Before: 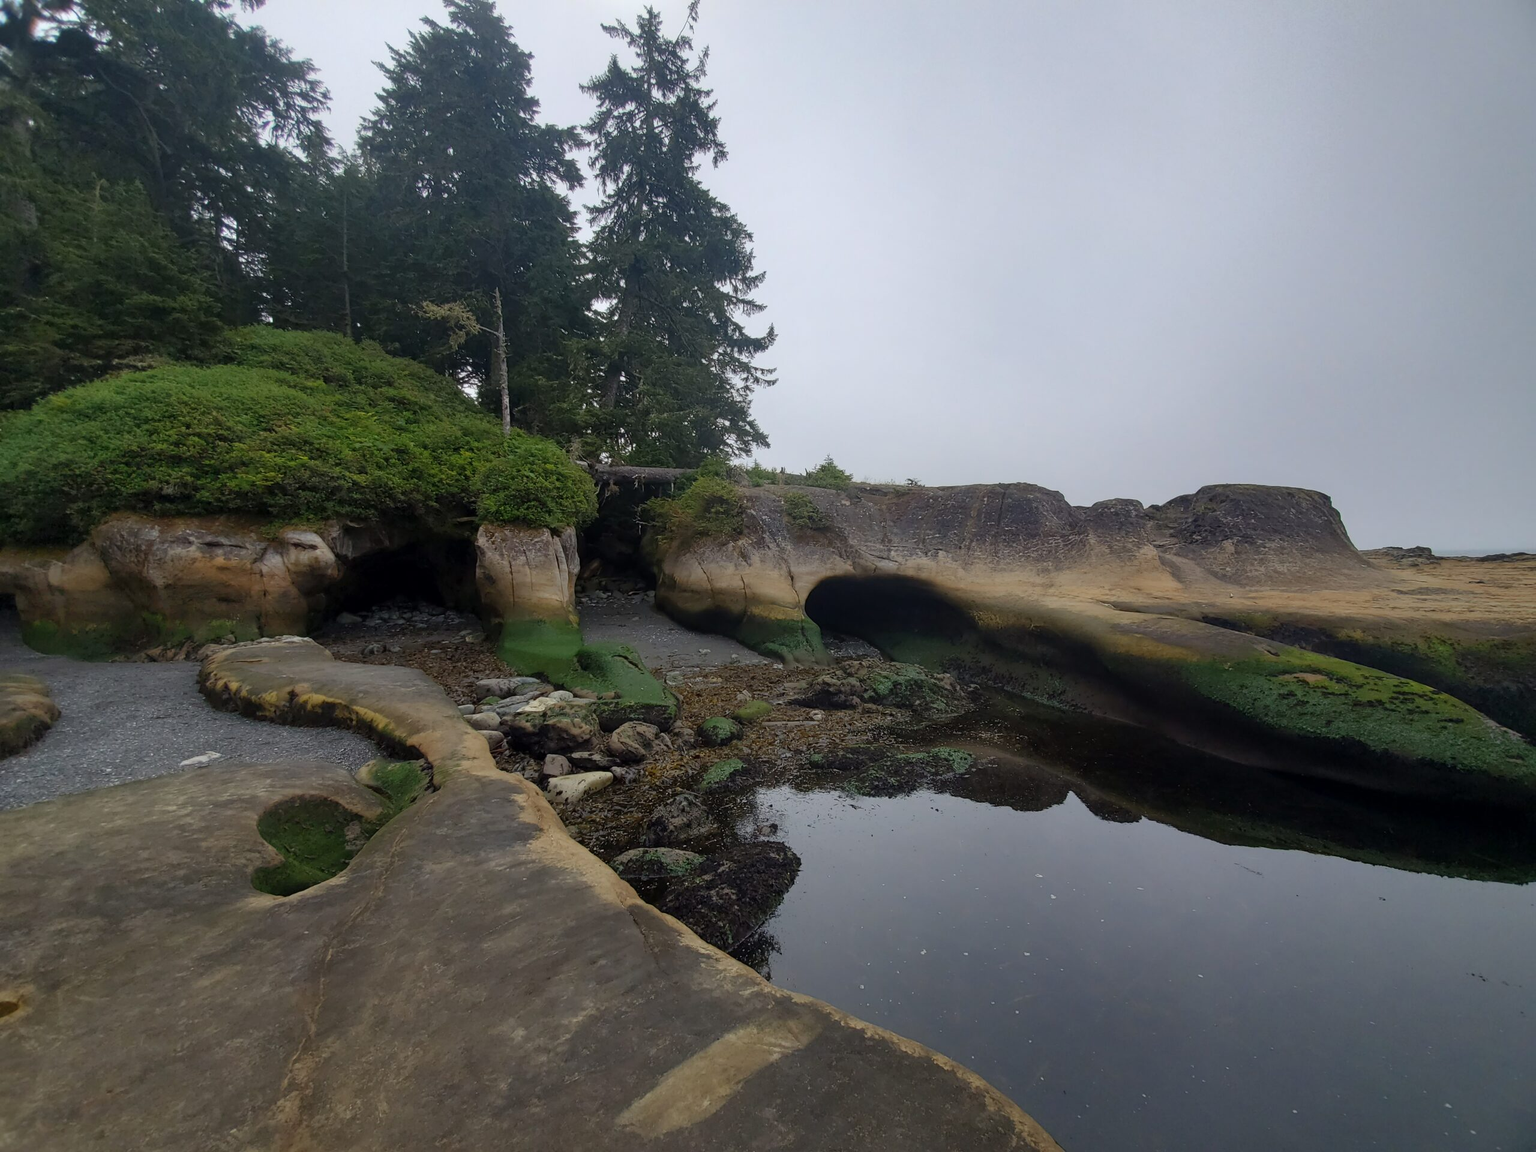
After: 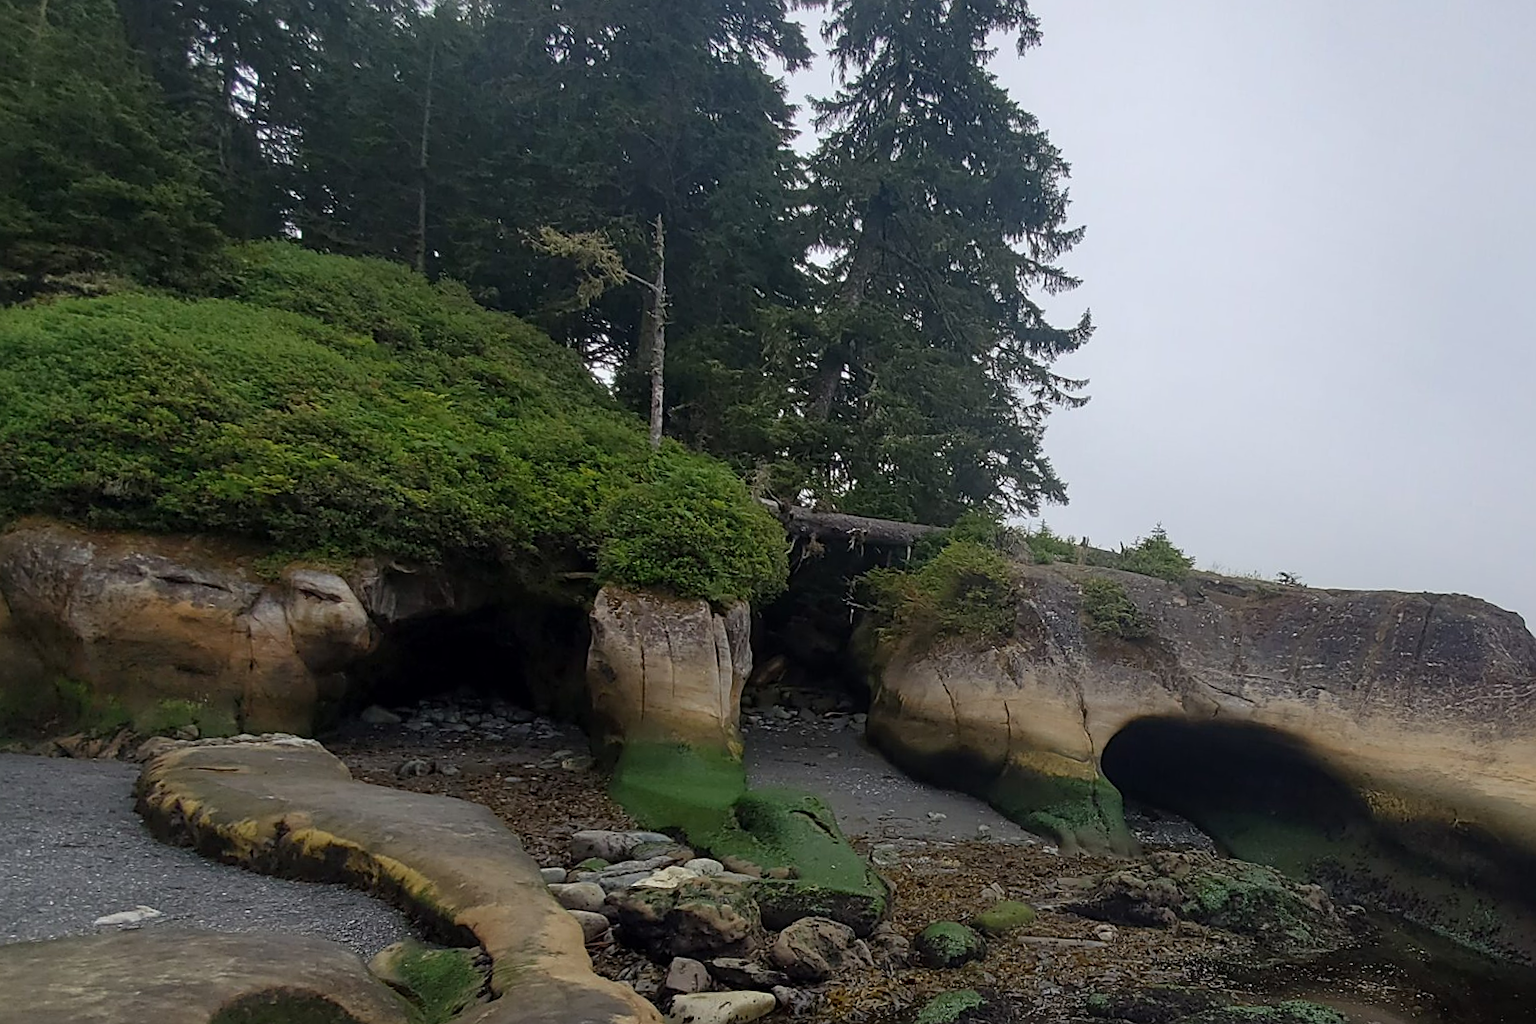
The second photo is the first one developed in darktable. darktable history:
crop and rotate: angle -4.99°, left 2.122%, top 6.945%, right 27.566%, bottom 30.519%
sharpen: amount 0.478
